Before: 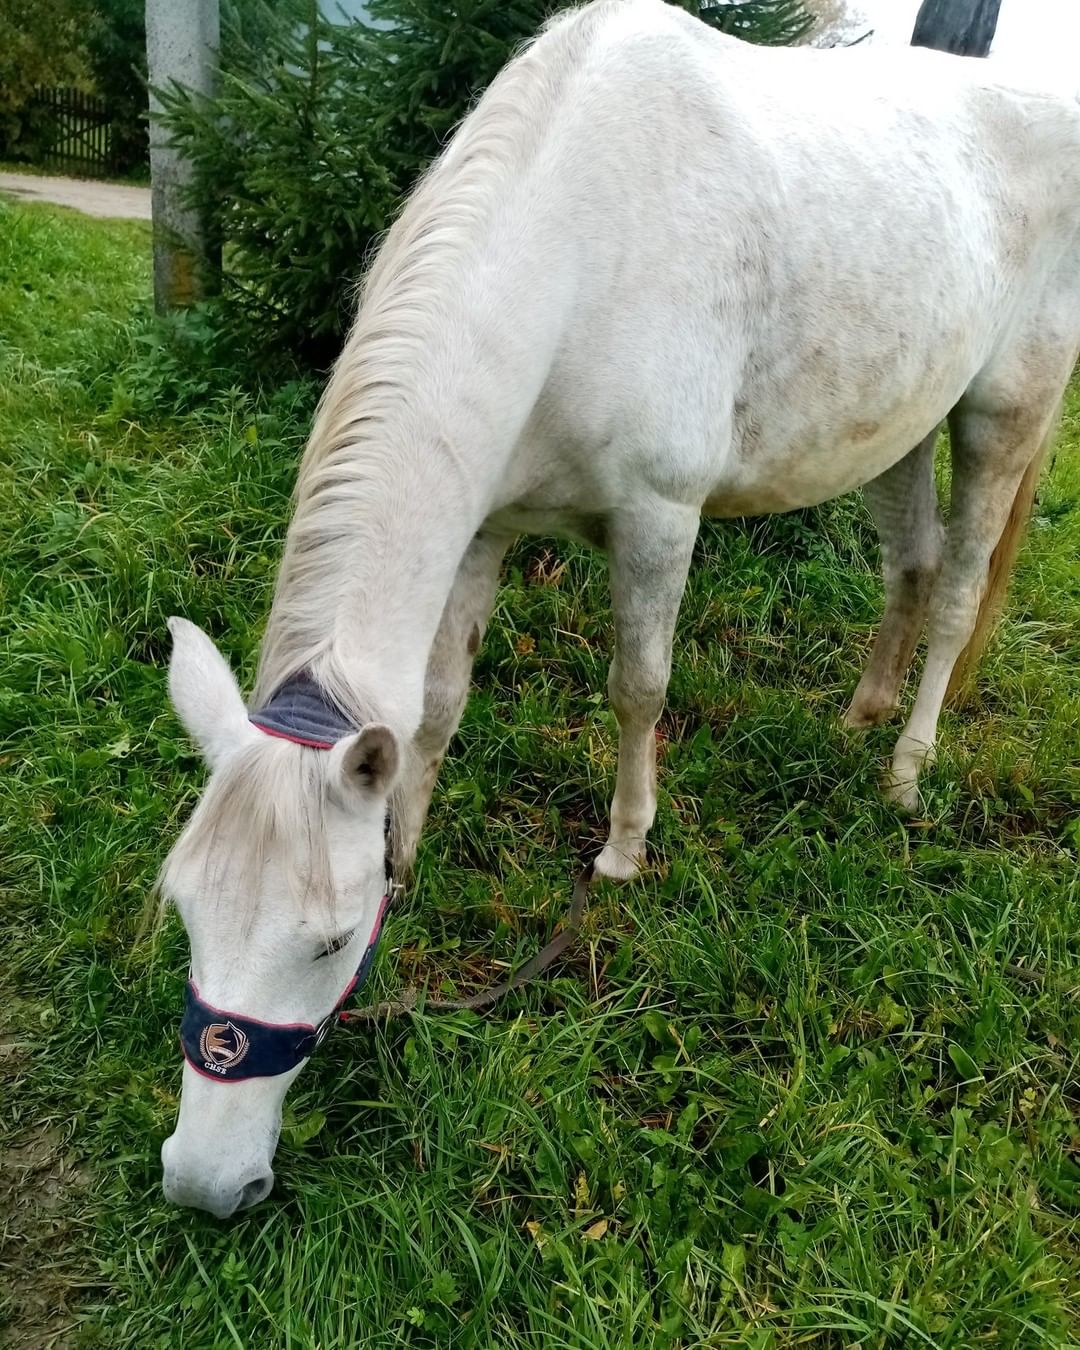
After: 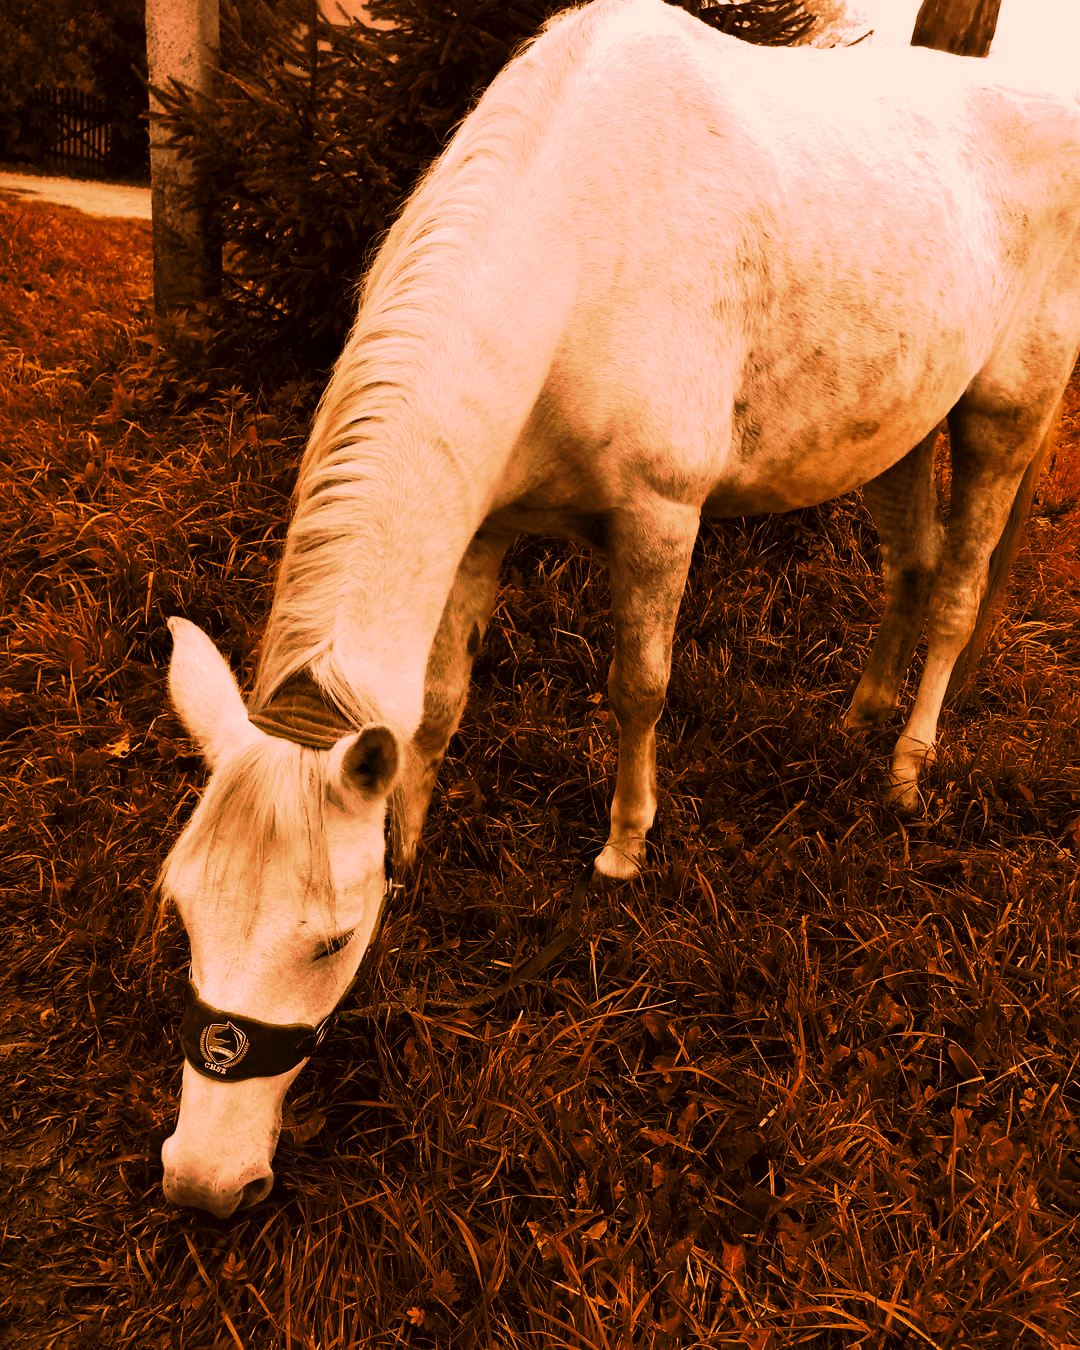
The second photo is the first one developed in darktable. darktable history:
tone curve: curves: ch0 [(0, 0) (0.003, 0.006) (0.011, 0.011) (0.025, 0.02) (0.044, 0.032) (0.069, 0.035) (0.1, 0.046) (0.136, 0.063) (0.177, 0.089) (0.224, 0.12) (0.277, 0.16) (0.335, 0.206) (0.399, 0.268) (0.468, 0.359) (0.543, 0.466) (0.623, 0.582) (0.709, 0.722) (0.801, 0.808) (0.898, 0.886) (1, 1)], preserve colors none
color look up table: target L [85.8, 77.1, 84.02, 62.59, 68.27, 60.52, 63.15, 45.32, 37.57, 32.49, 201.87, 69.6, 74.11, 69.03, 71.19, 61.2, 58.84, 51.26, 56.96, 57.02, 45.26, 25.36, 17.83, 2.01, 95.84, 82.44, 83.06, 74.14, 72.74, 67.37, 48.89, 53.08, 71.81, 38.17, 31.94, 42, 64.27, 42.15, 42.05, 15.28, 81.99, 74.24, 72.87, 70.08, 59.37, 76.42, 54.96, 66.26, 6.898], target a [19.92, 29.92, 23.11, 49.68, 32.97, 46.09, 31.49, 27.05, 22.49, 27.36, 0, 37.88, 33.88, 38.22, 34.43, 19.47, 21.96, 27.12, 20.36, 18.1, 19.93, 13.5, 15.67, 2.566, 18.34, 25.24, 23.21, 32.56, 31.7, 29.75, 19.14, 16.4, 33.93, 12.98, 20.81, 15.53, 23.74, 15.96, 17.09, 16.51, 23.06, 33.11, 32.97, 34.26, 25.94, 28.45, 18.41, 31.54, 20.52], target b [28.91, 38.42, 31.3, 56.07, 52.2, 55.33, 51.77, 50.1, 47.91, 49, -0.001, 53.97, 42.67, 54.68, 53.94, 40.85, 48.97, 50.14, 49.38, 48.87, 48.42, 39.37, 29.08, 3.235, 13.59, 30.86, 33.9, 53.16, 55.4, 52.37, 48.33, 49.14, 54.67, 47.27, 47.85, 48.35, 50.23, 48.5, 48.59, 25.18, 35.44, 47.02, 34.86, 53.66, 49.86, 57.56, 34.02, 52.63, 11.36], num patches 49
